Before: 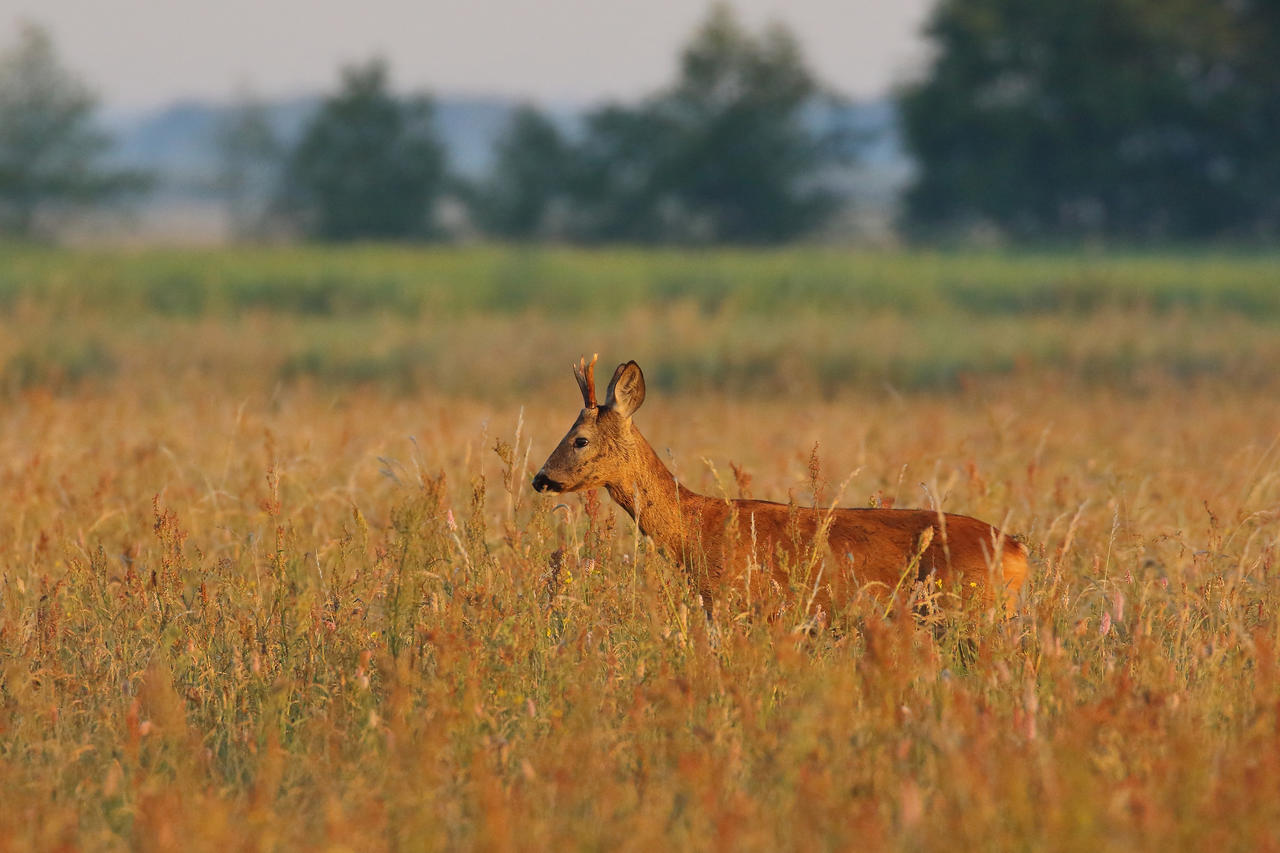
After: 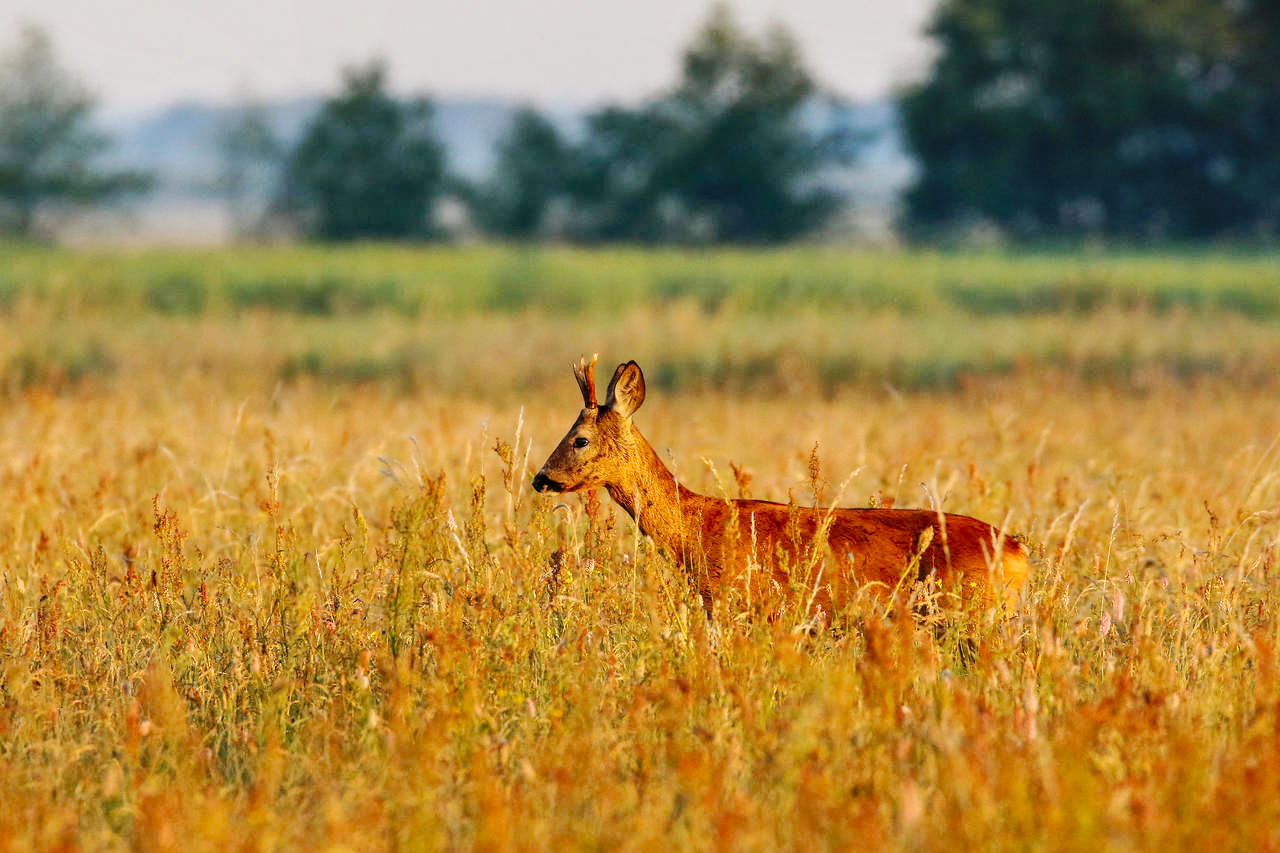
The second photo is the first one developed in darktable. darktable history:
base curve: curves: ch0 [(0, 0) (0.036, 0.025) (0.121, 0.166) (0.206, 0.329) (0.605, 0.79) (1, 1)], preserve colors none
local contrast: detail 130%
